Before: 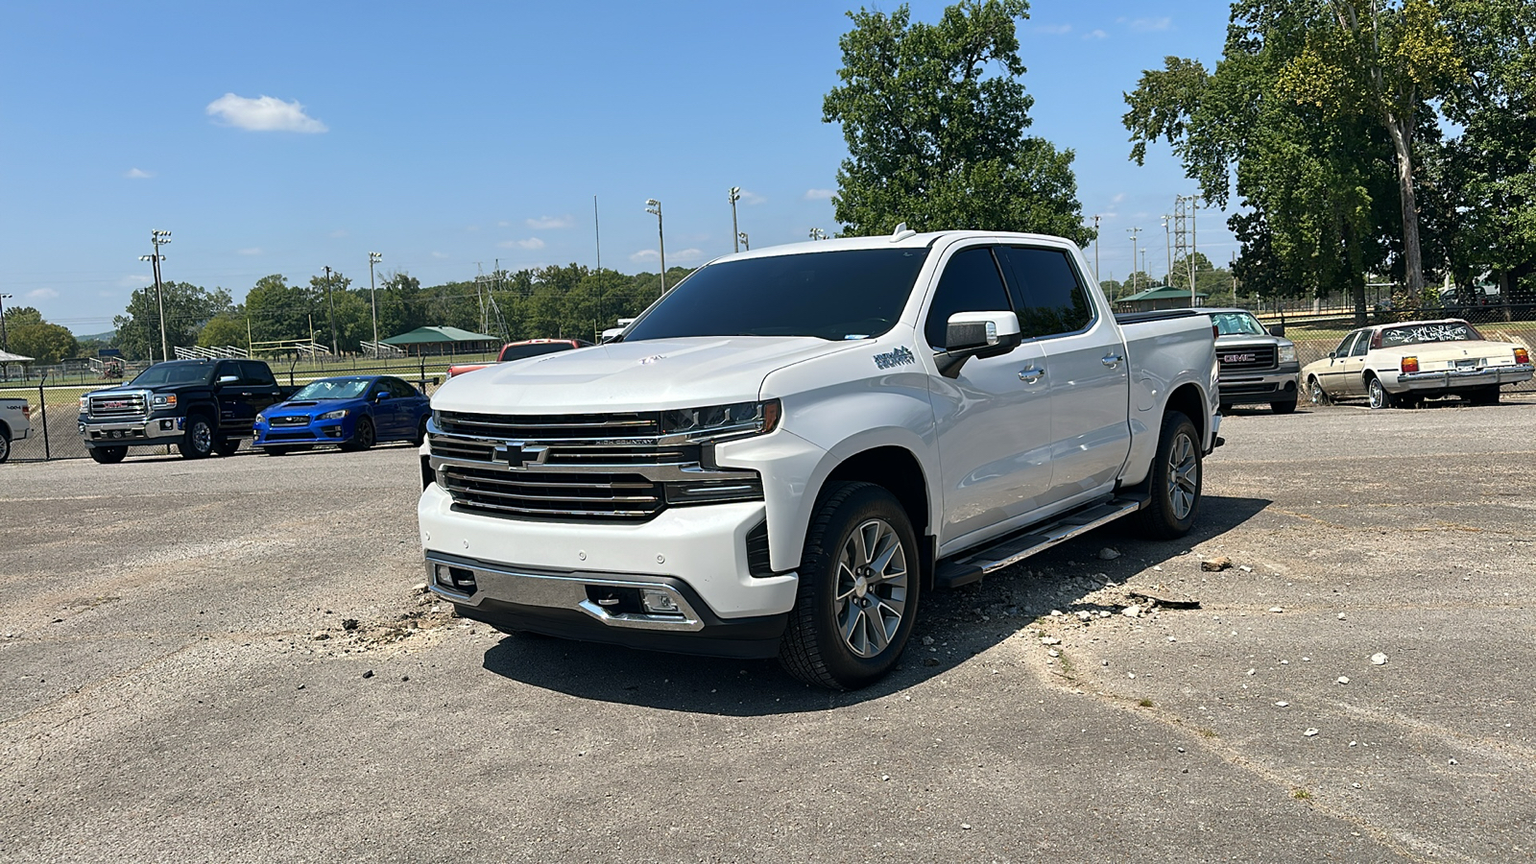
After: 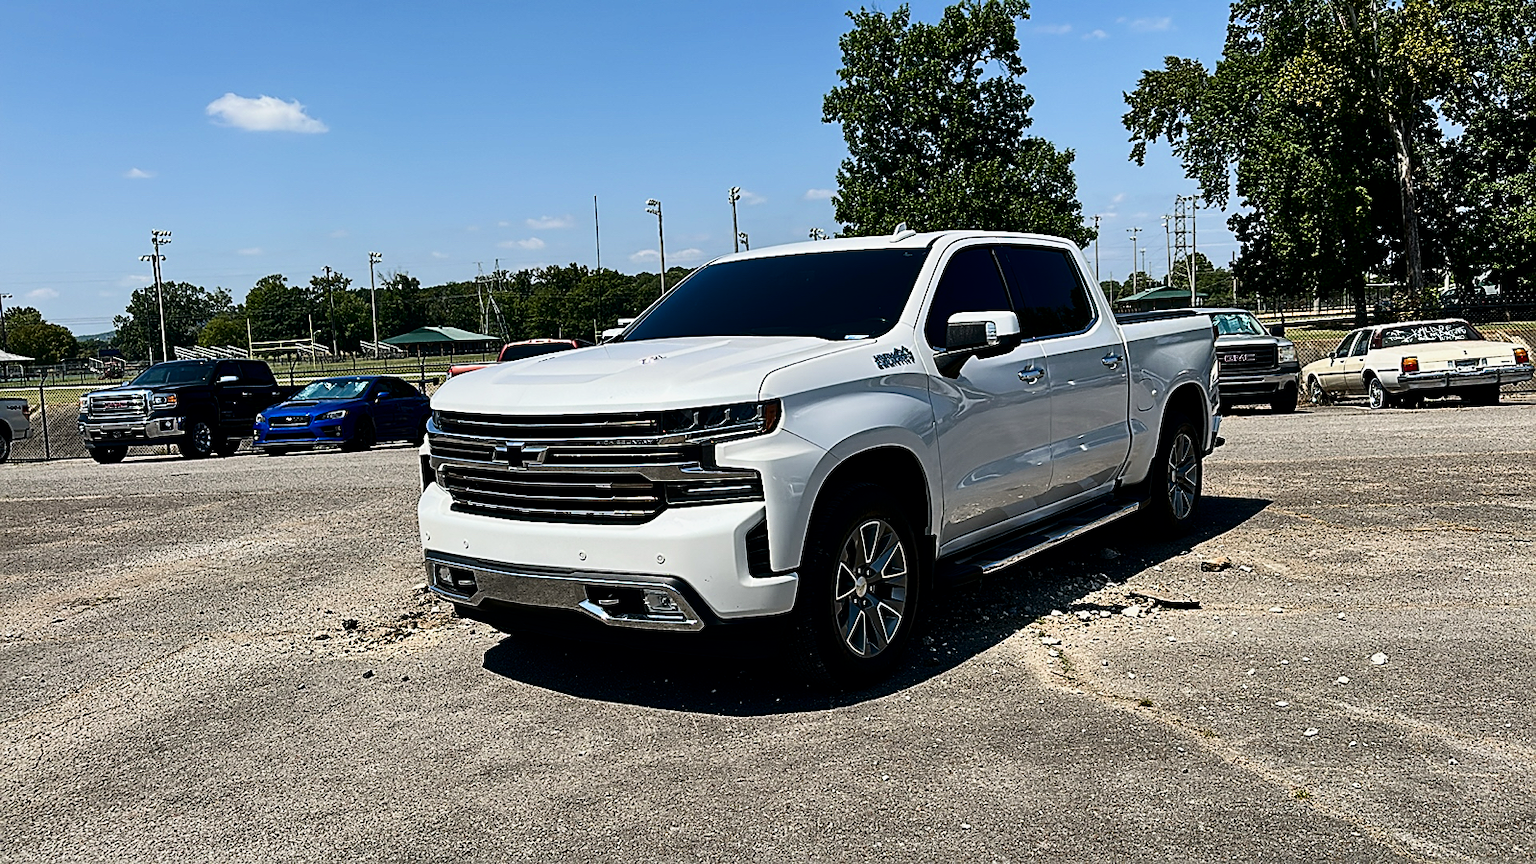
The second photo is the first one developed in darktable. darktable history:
sharpen: on, module defaults
contrast brightness saturation: contrast 0.193, brightness -0.22, saturation 0.109
exposure: black level correction 0, exposure 0 EV, compensate exposure bias true, compensate highlight preservation false
filmic rgb: black relative exposure -8.07 EV, white relative exposure 3 EV, hardness 5.34, contrast 1.242
